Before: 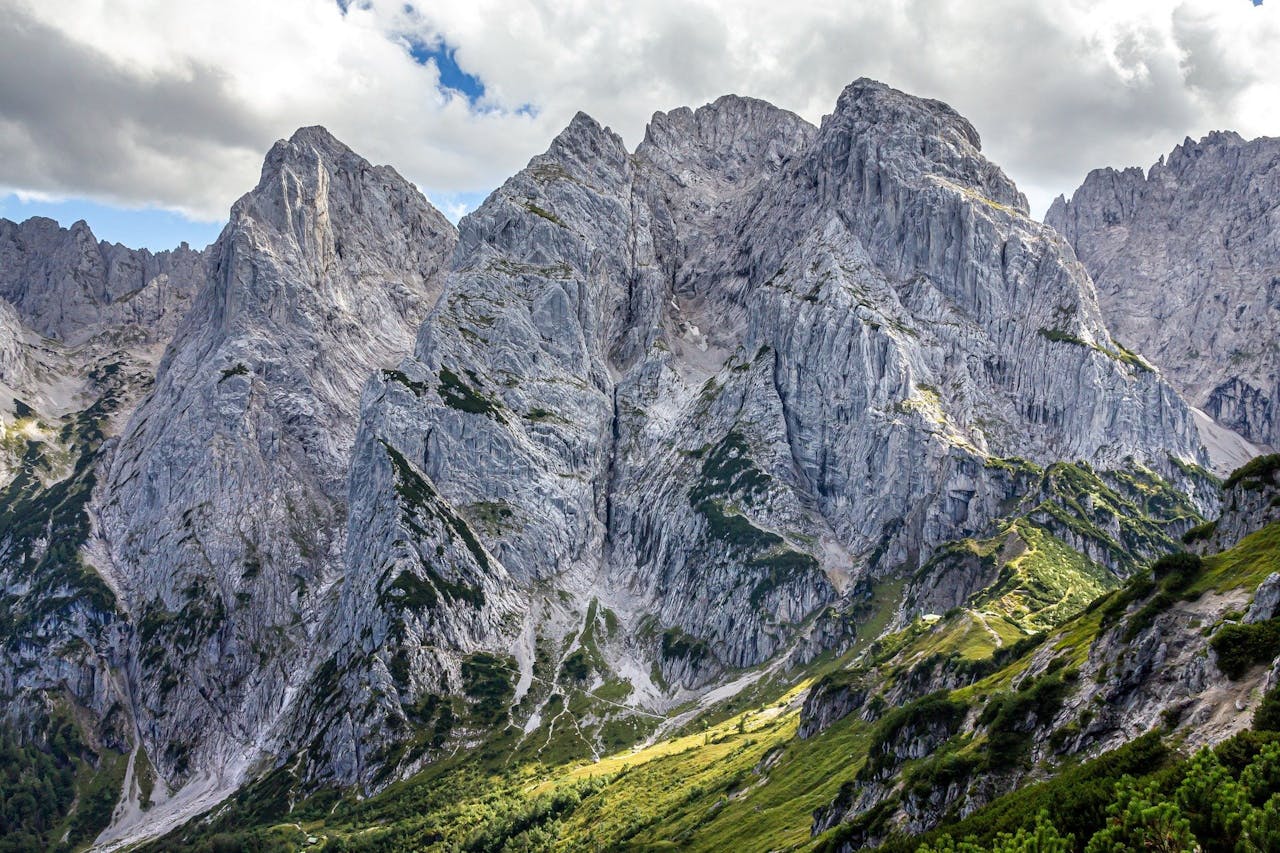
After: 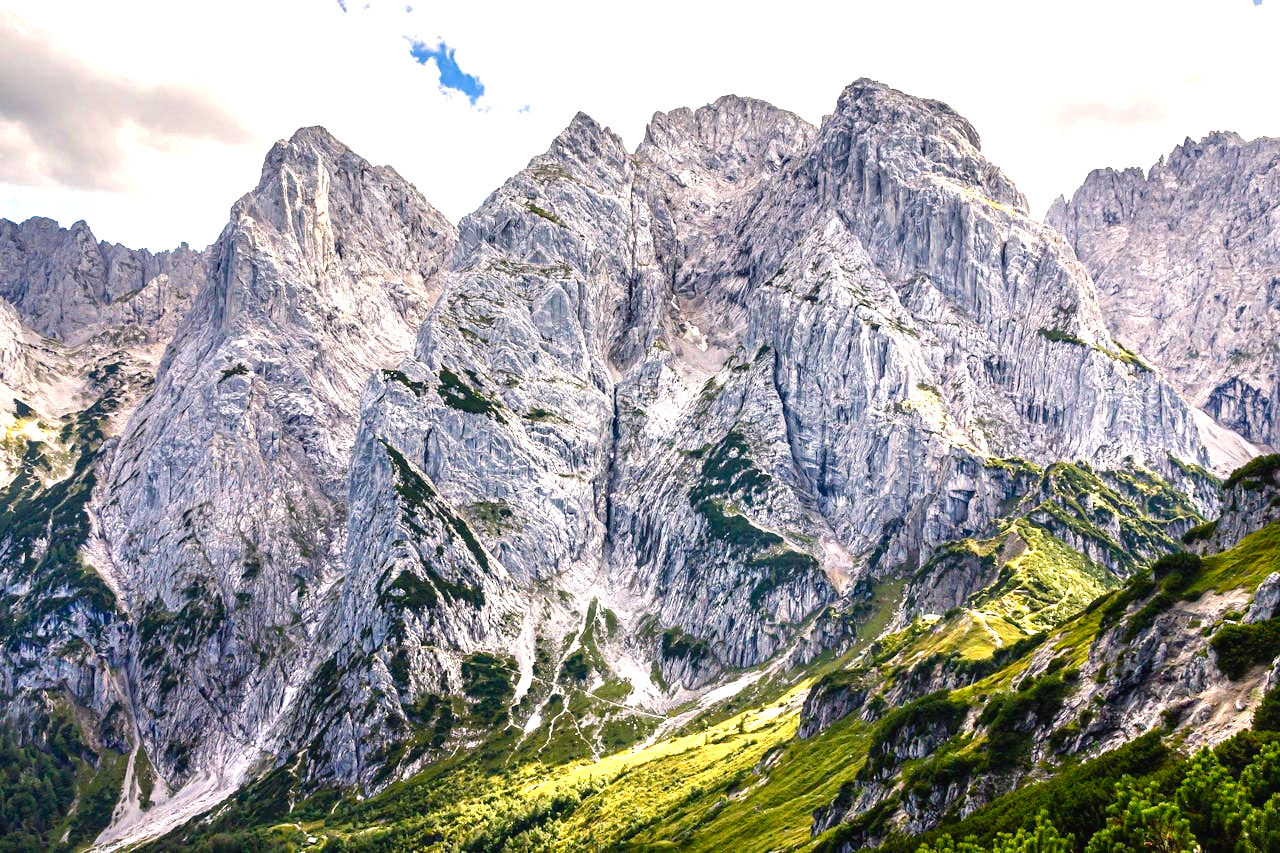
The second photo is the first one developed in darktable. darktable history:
exposure: black level correction 0, exposure 0.703 EV, compensate exposure bias true, compensate highlight preservation false
tone curve: preserve colors none
color balance rgb: highlights gain › chroma 3.792%, highlights gain › hue 58.98°, global offset › luminance 0.242%, perceptual saturation grading › global saturation 20%, perceptual saturation grading › highlights -25.78%, perceptual saturation grading › shadows 49.275%, perceptual brilliance grading › highlights 12.82%, perceptual brilliance grading › mid-tones 8.456%, perceptual brilliance grading › shadows -17.391%
